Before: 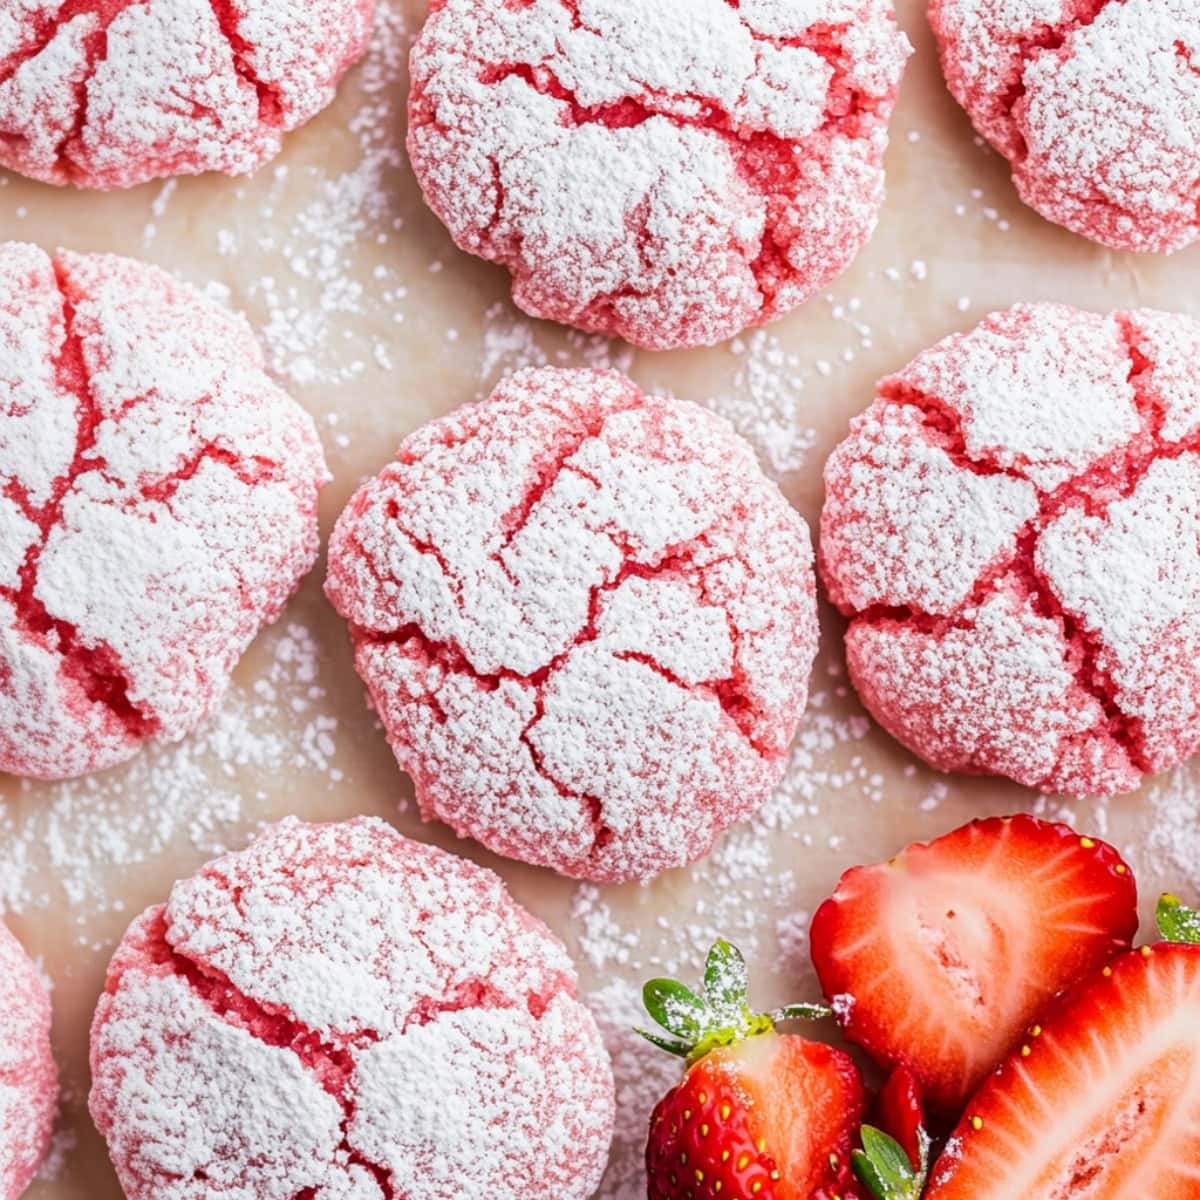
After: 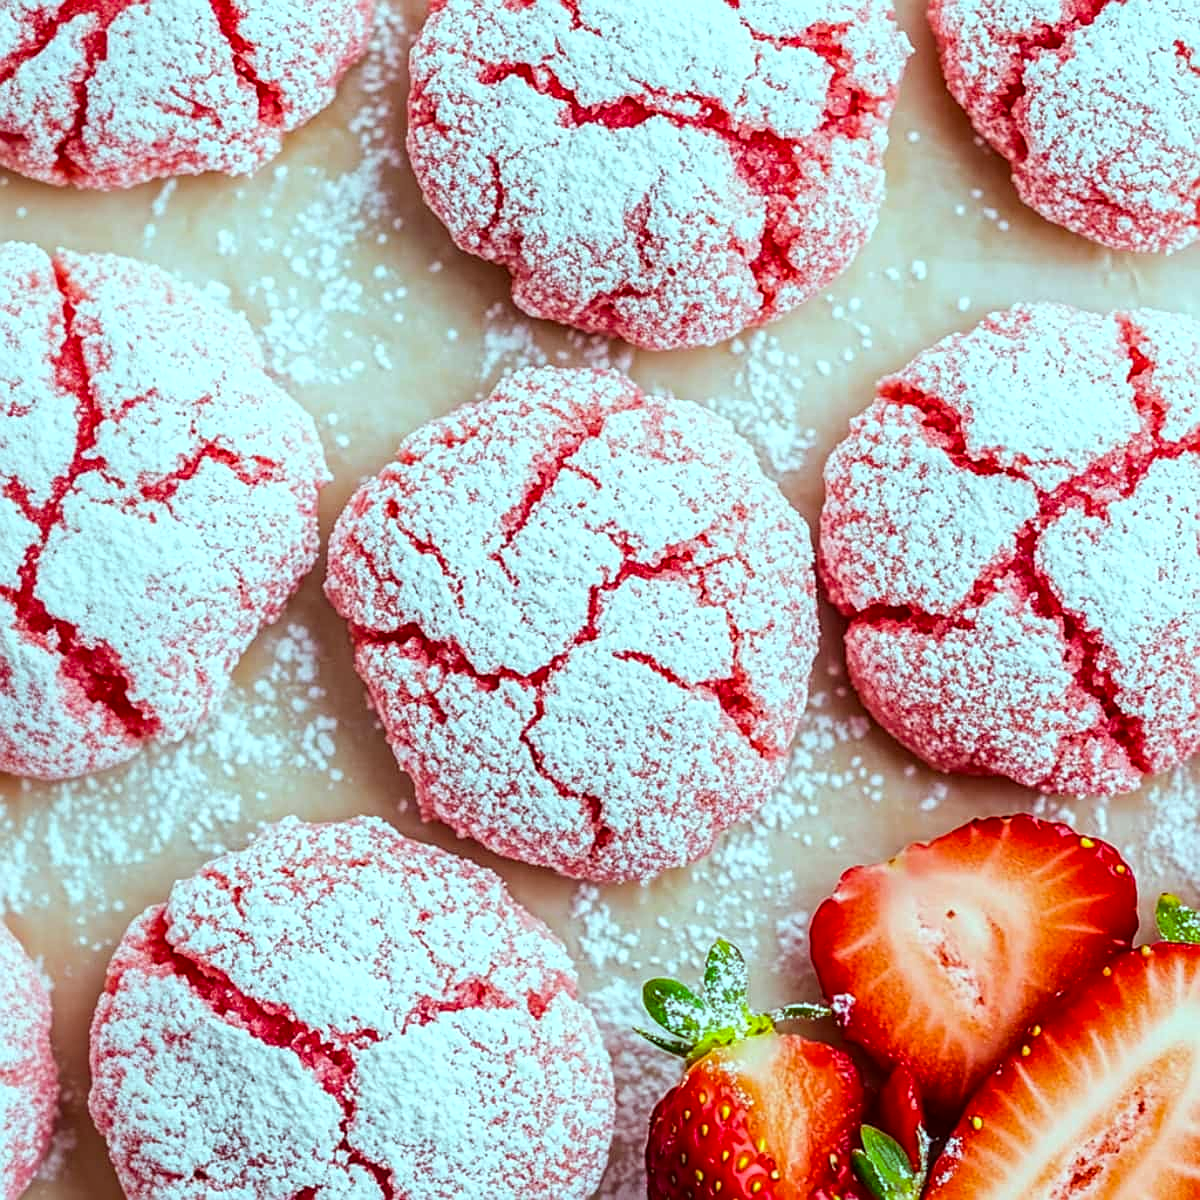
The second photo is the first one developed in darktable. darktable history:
color balance rgb: shadows lift › luminance -9.375%, highlights gain › chroma 4.085%, highlights gain › hue 203.29°, global offset › luminance 0.245%, global offset › hue 170.33°, perceptual saturation grading › global saturation 25.601%
sharpen: on, module defaults
local contrast: on, module defaults
